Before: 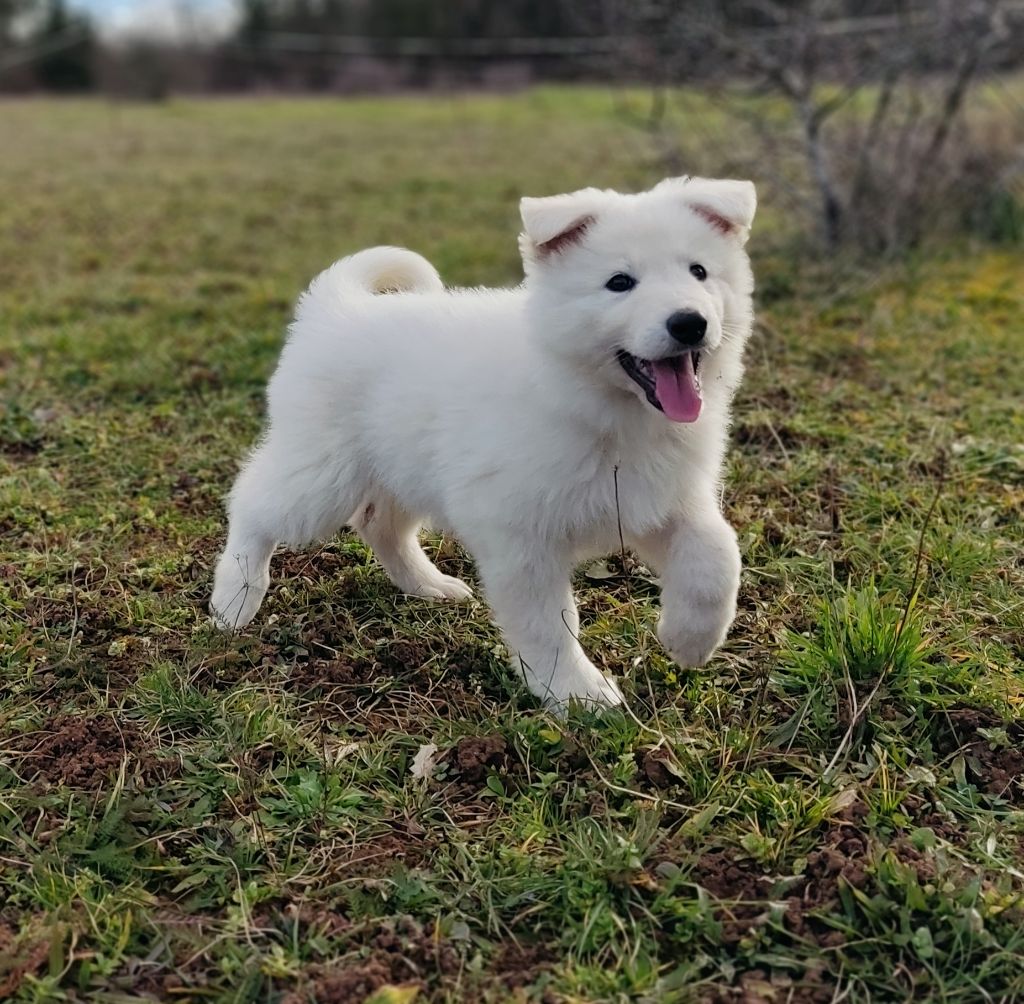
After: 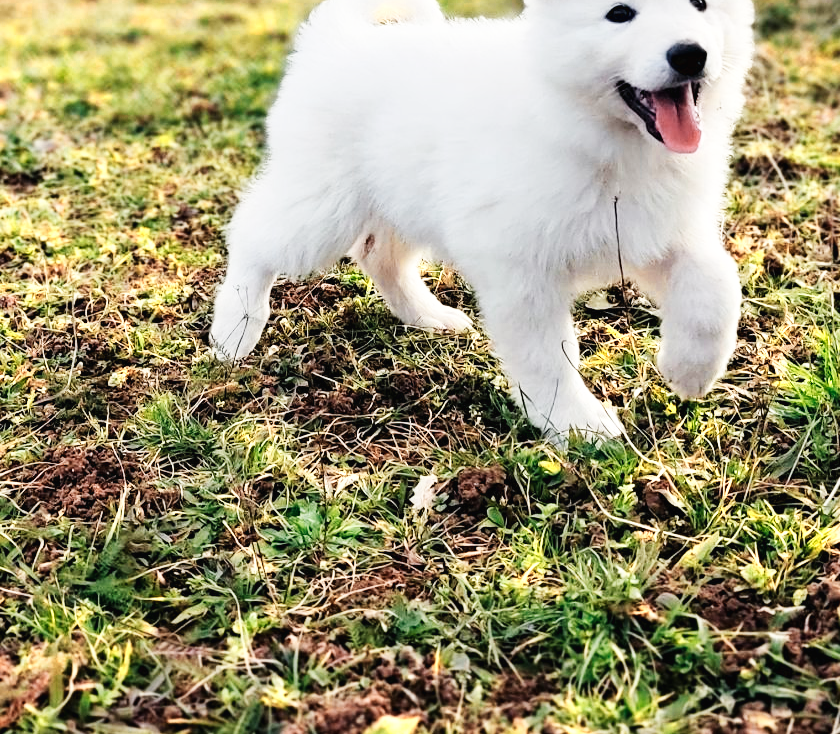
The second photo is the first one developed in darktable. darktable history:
crop: top 26.892%, right 17.969%
base curve: curves: ch0 [(0, 0.003) (0.001, 0.002) (0.006, 0.004) (0.02, 0.022) (0.048, 0.086) (0.094, 0.234) (0.162, 0.431) (0.258, 0.629) (0.385, 0.8) (0.548, 0.918) (0.751, 0.988) (1, 1)], preserve colors none
color zones: curves: ch0 [(0.018, 0.548) (0.224, 0.64) (0.425, 0.447) (0.675, 0.575) (0.732, 0.579)]; ch1 [(0.066, 0.487) (0.25, 0.5) (0.404, 0.43) (0.75, 0.421) (0.956, 0.421)]; ch2 [(0.044, 0.561) (0.215, 0.465) (0.399, 0.544) (0.465, 0.548) (0.614, 0.447) (0.724, 0.43) (0.882, 0.623) (0.956, 0.632)], mix 21.7%
exposure: black level correction 0.001, compensate highlight preservation false
